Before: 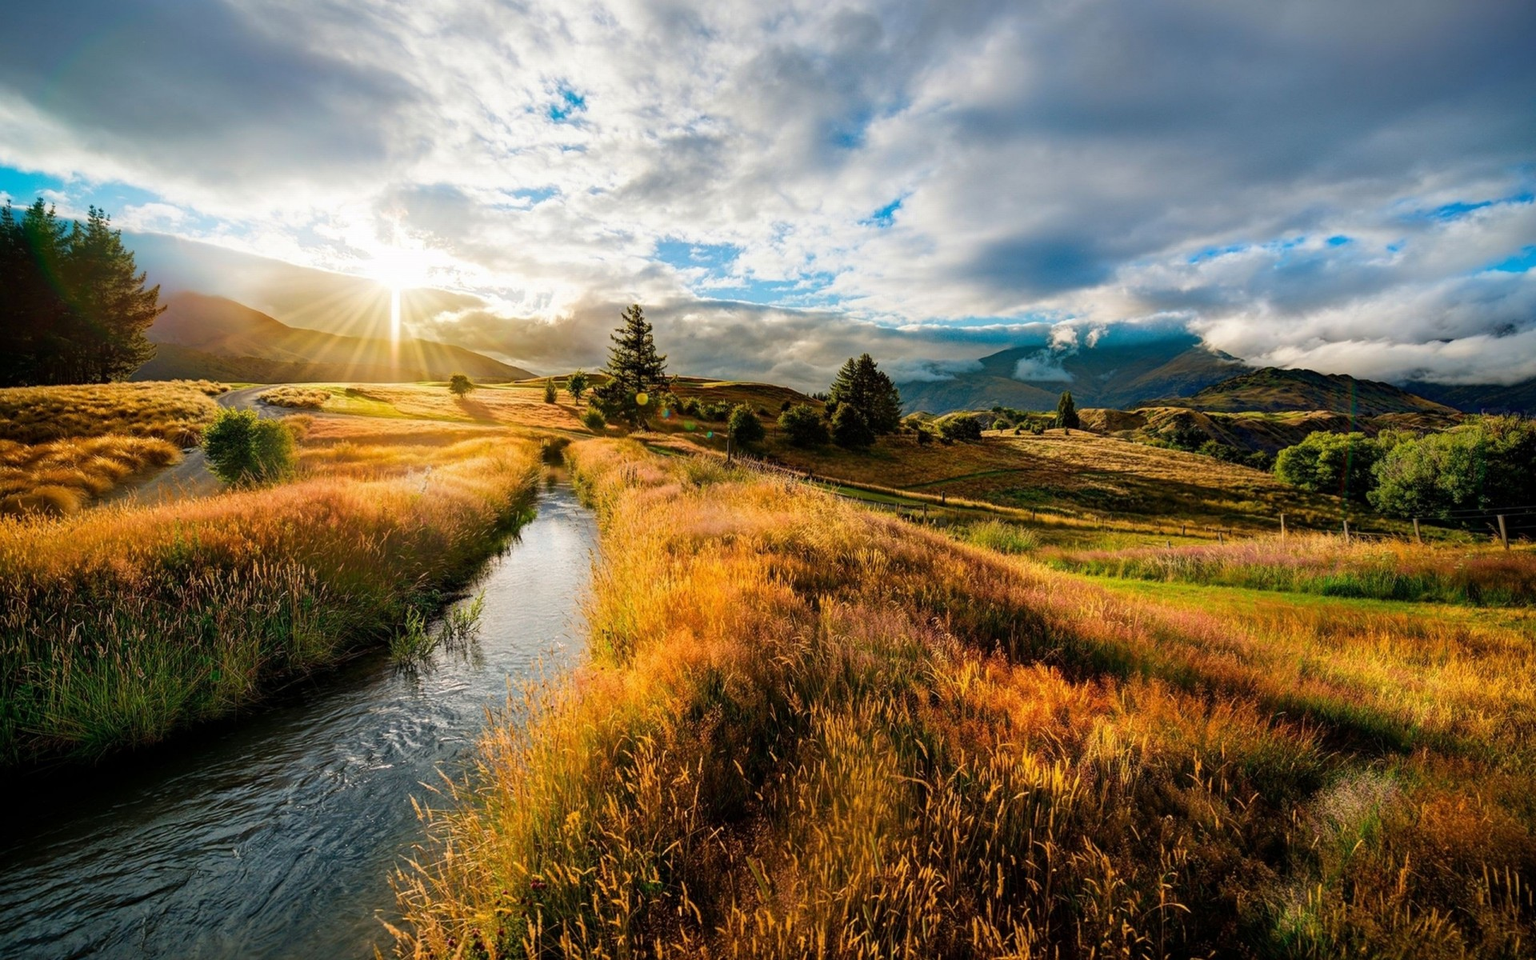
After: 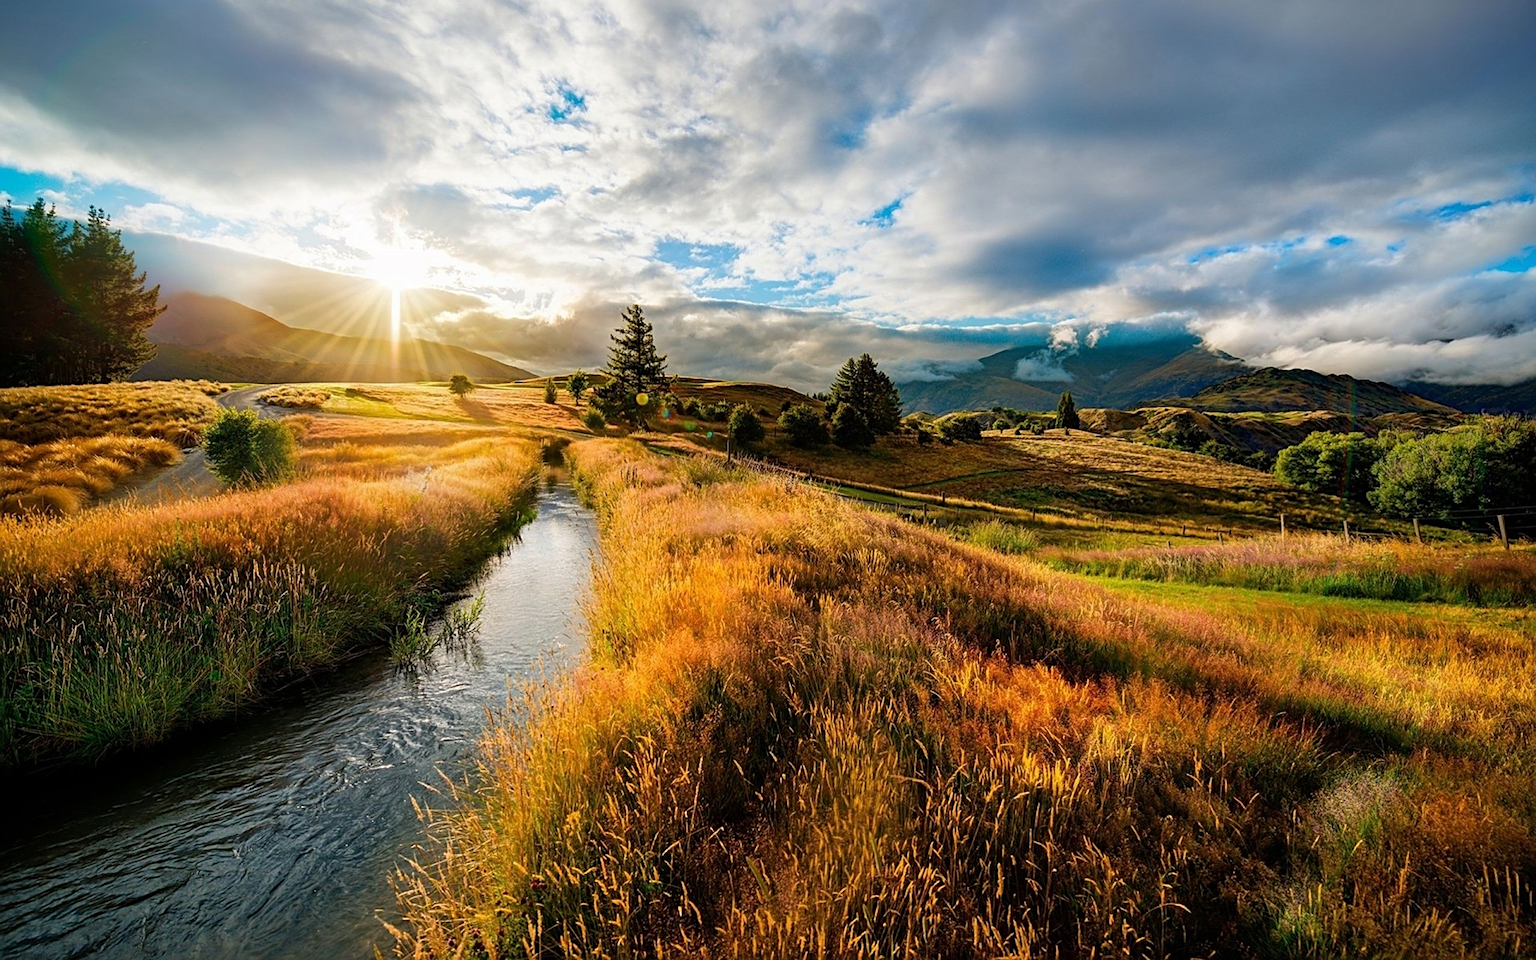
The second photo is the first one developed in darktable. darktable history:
sharpen: amount 0.465
